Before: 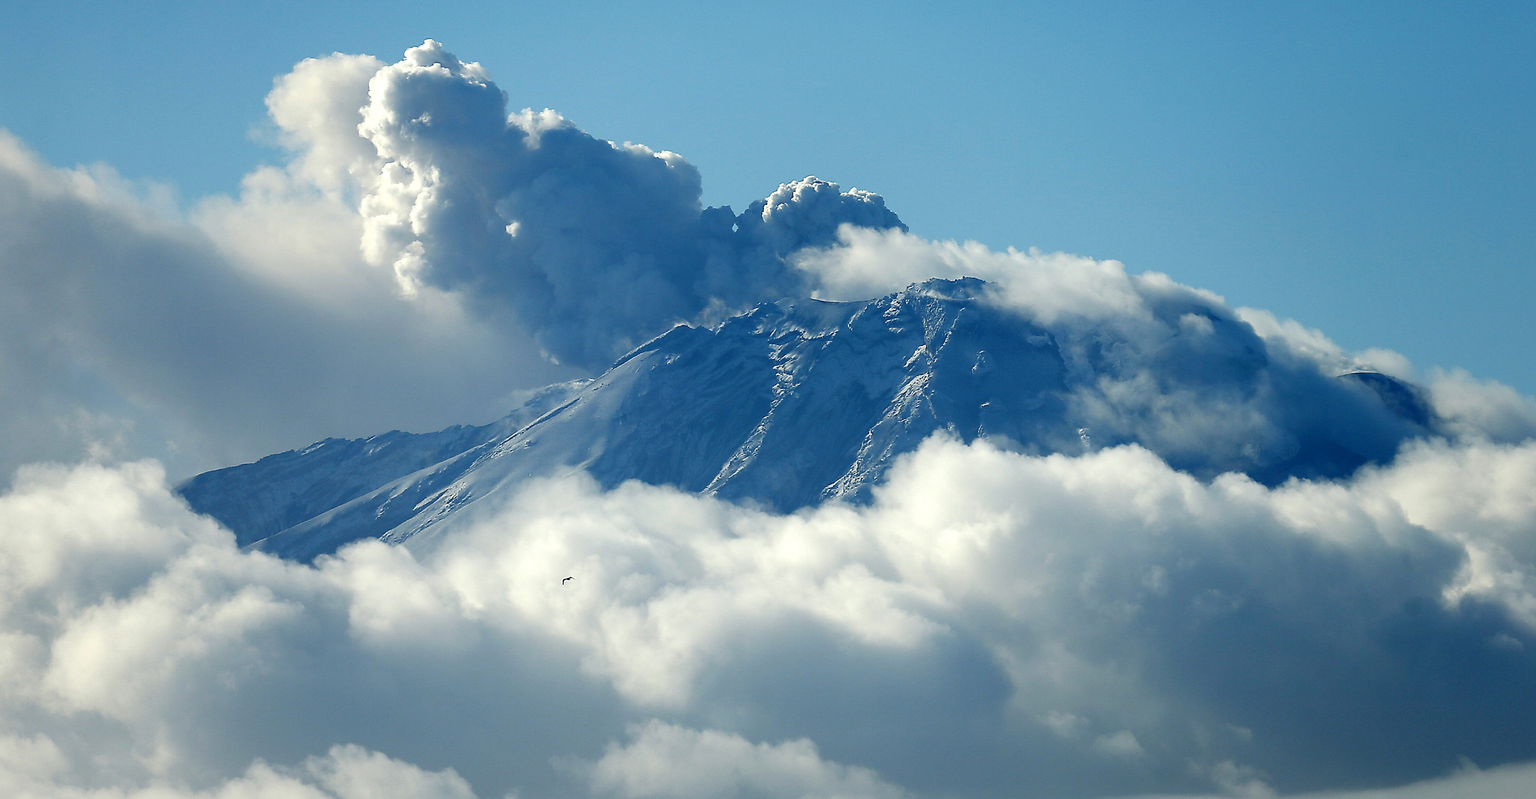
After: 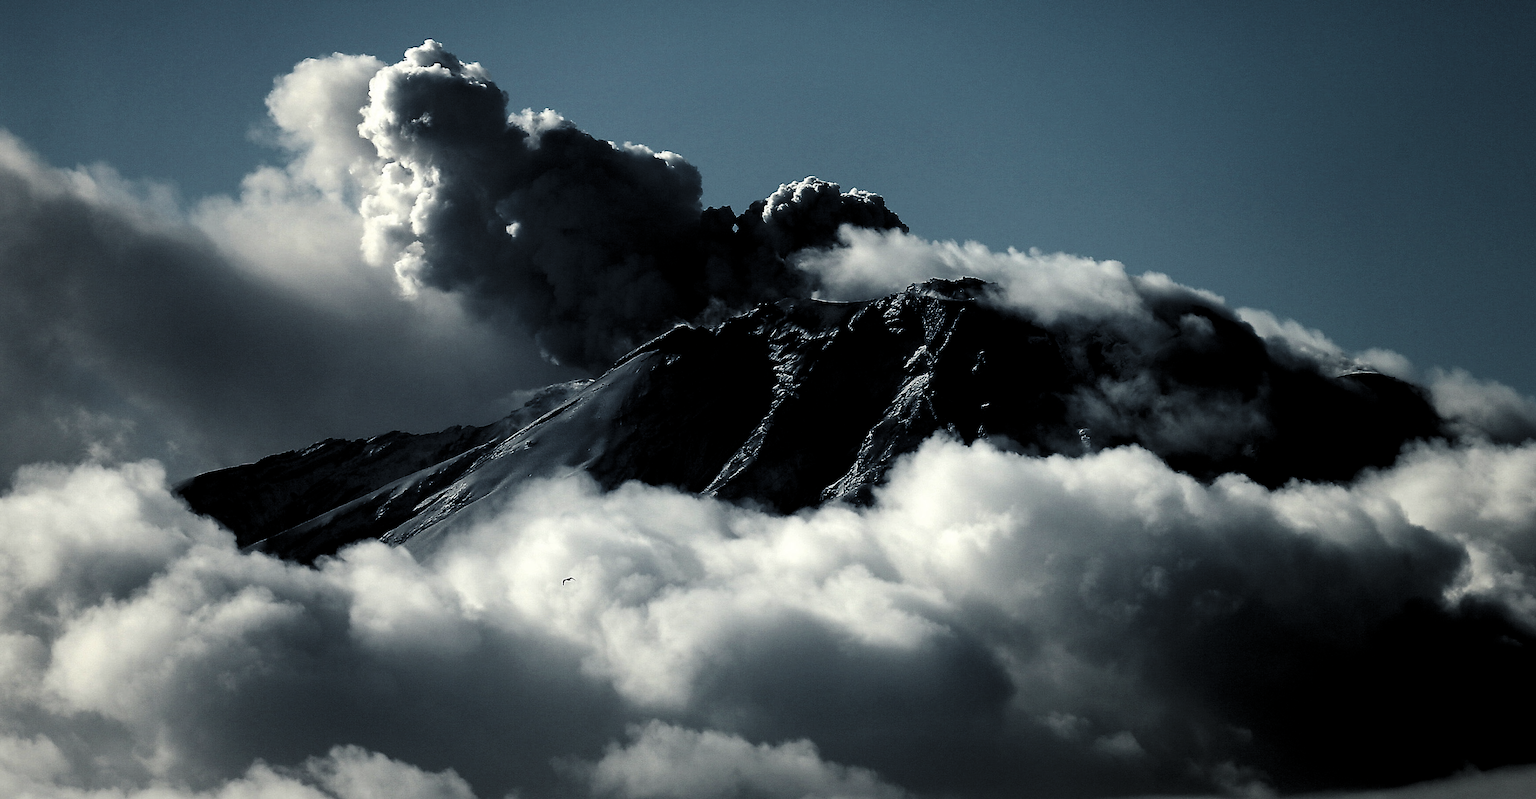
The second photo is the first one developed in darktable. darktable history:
white balance: emerald 1
levels: mode automatic, black 8.58%, gray 59.42%, levels [0, 0.445, 1]
exposure: compensate highlight preservation false
filmic rgb: black relative exposure -7.65 EV, white relative exposure 4.56 EV, hardness 3.61, contrast 1.106
